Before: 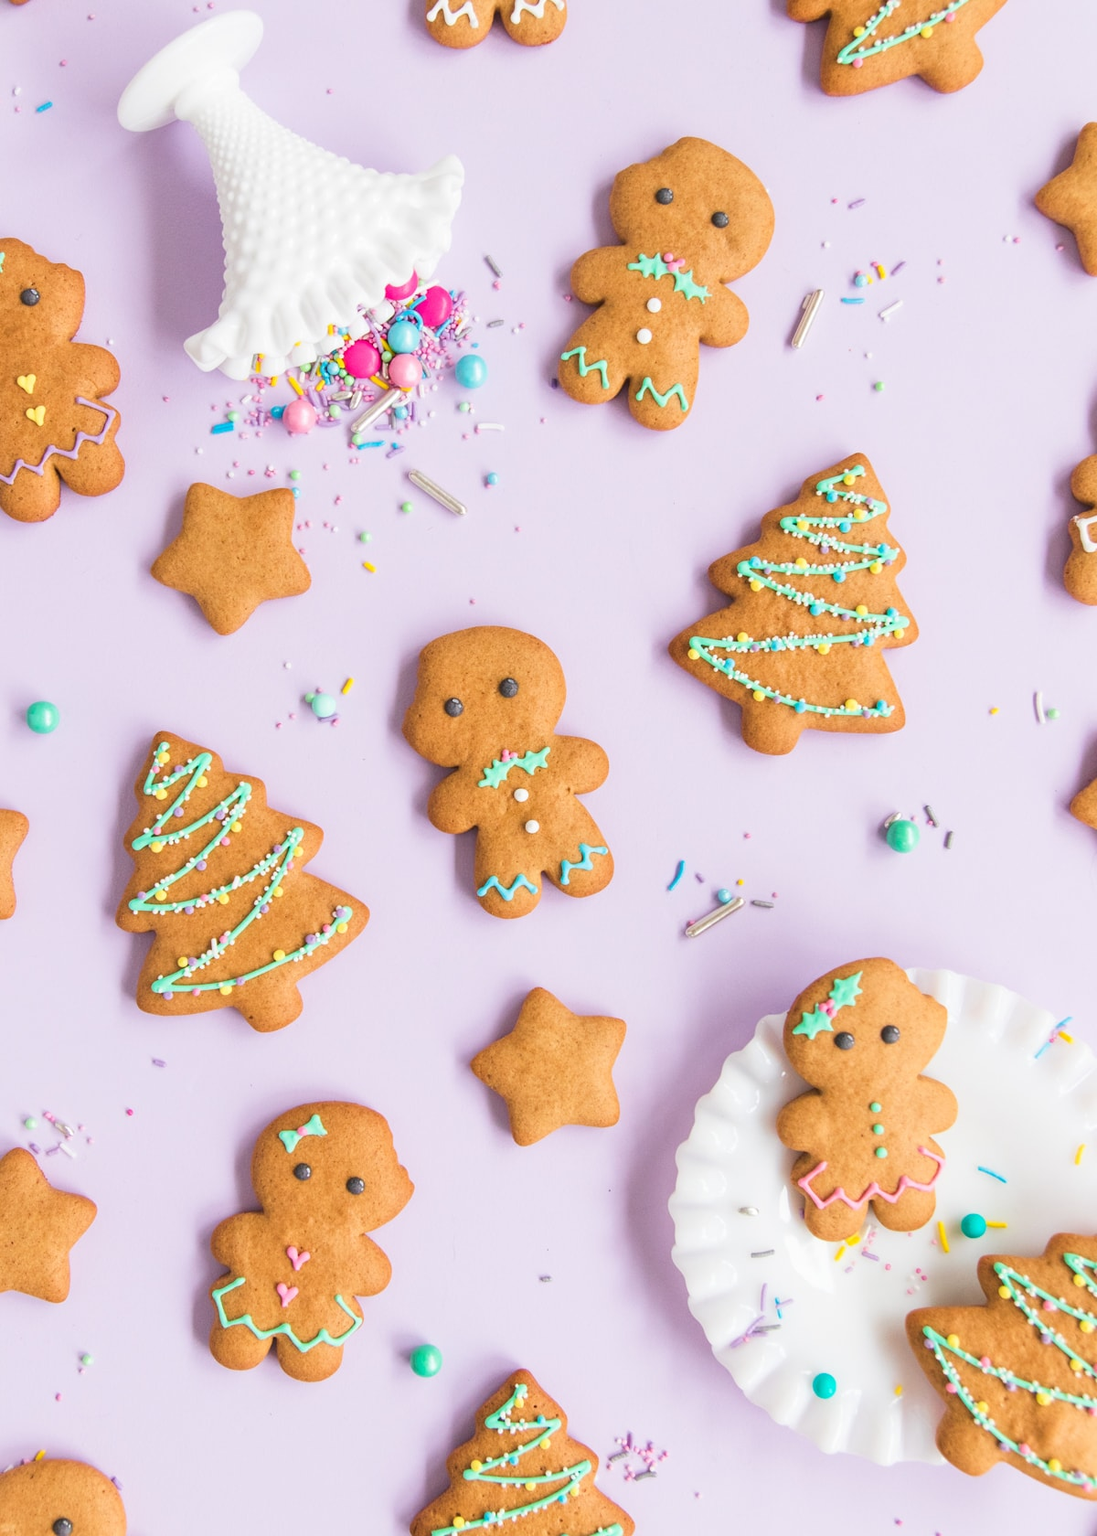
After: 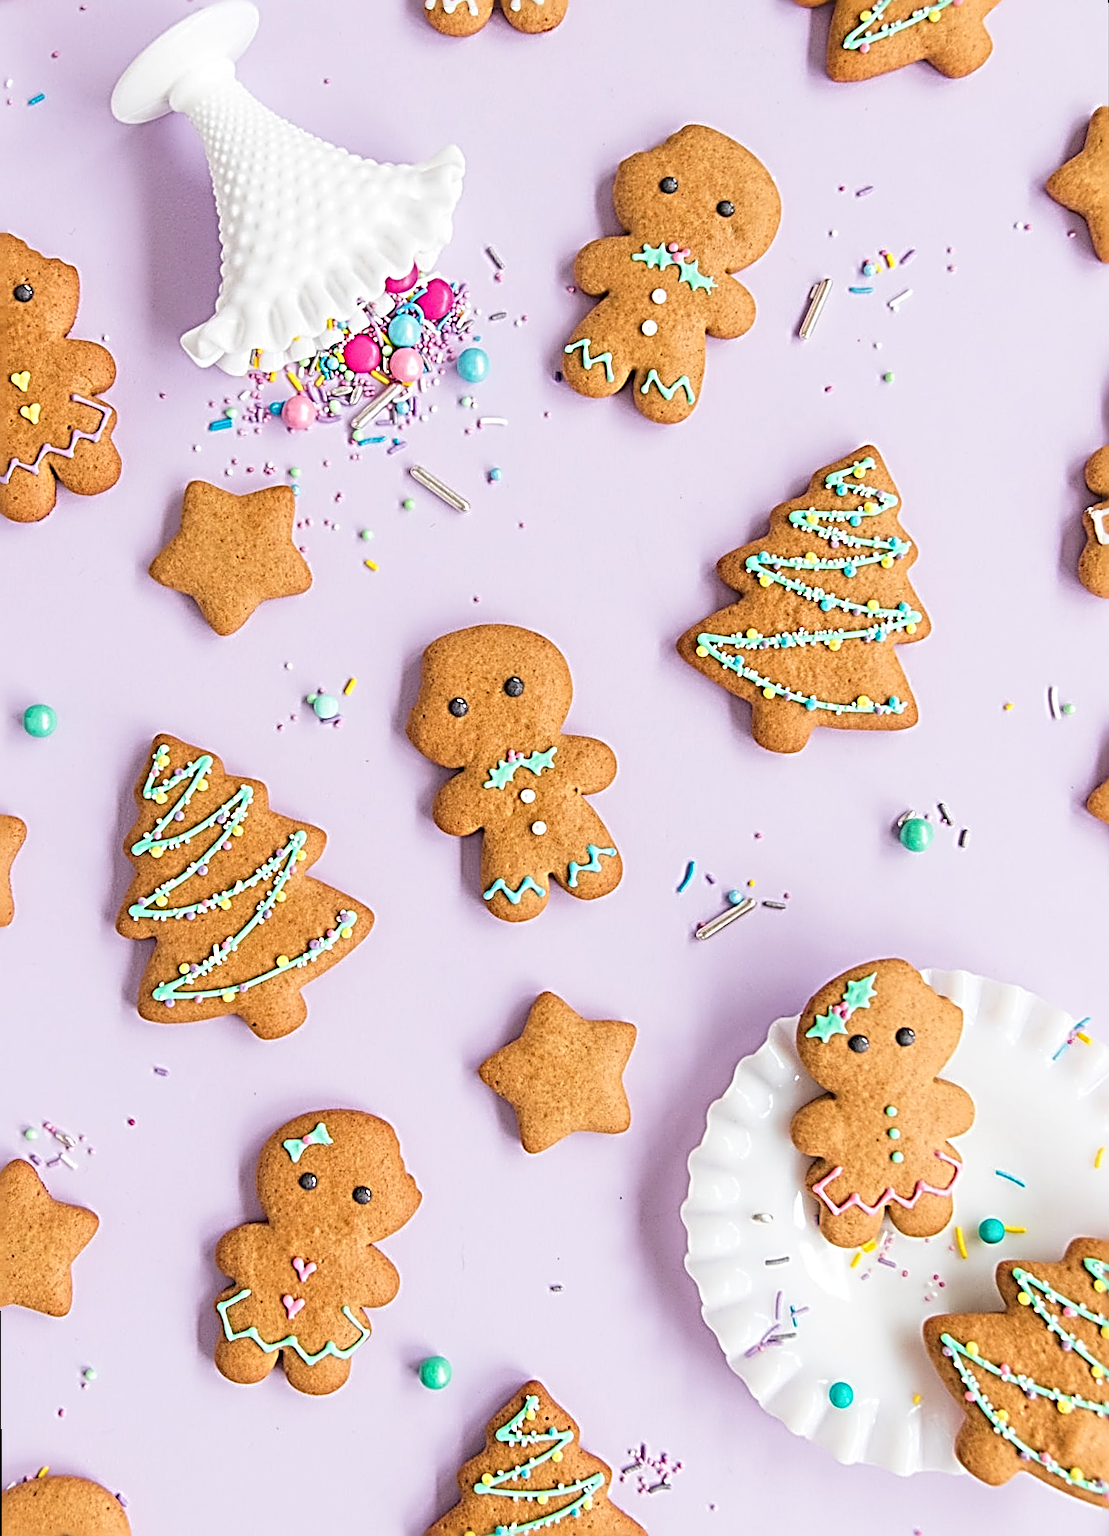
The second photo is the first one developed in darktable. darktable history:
sharpen: radius 3.158, amount 1.731
local contrast: highlights 100%, shadows 100%, detail 120%, midtone range 0.2
rotate and perspective: rotation -0.45°, automatic cropping original format, crop left 0.008, crop right 0.992, crop top 0.012, crop bottom 0.988
